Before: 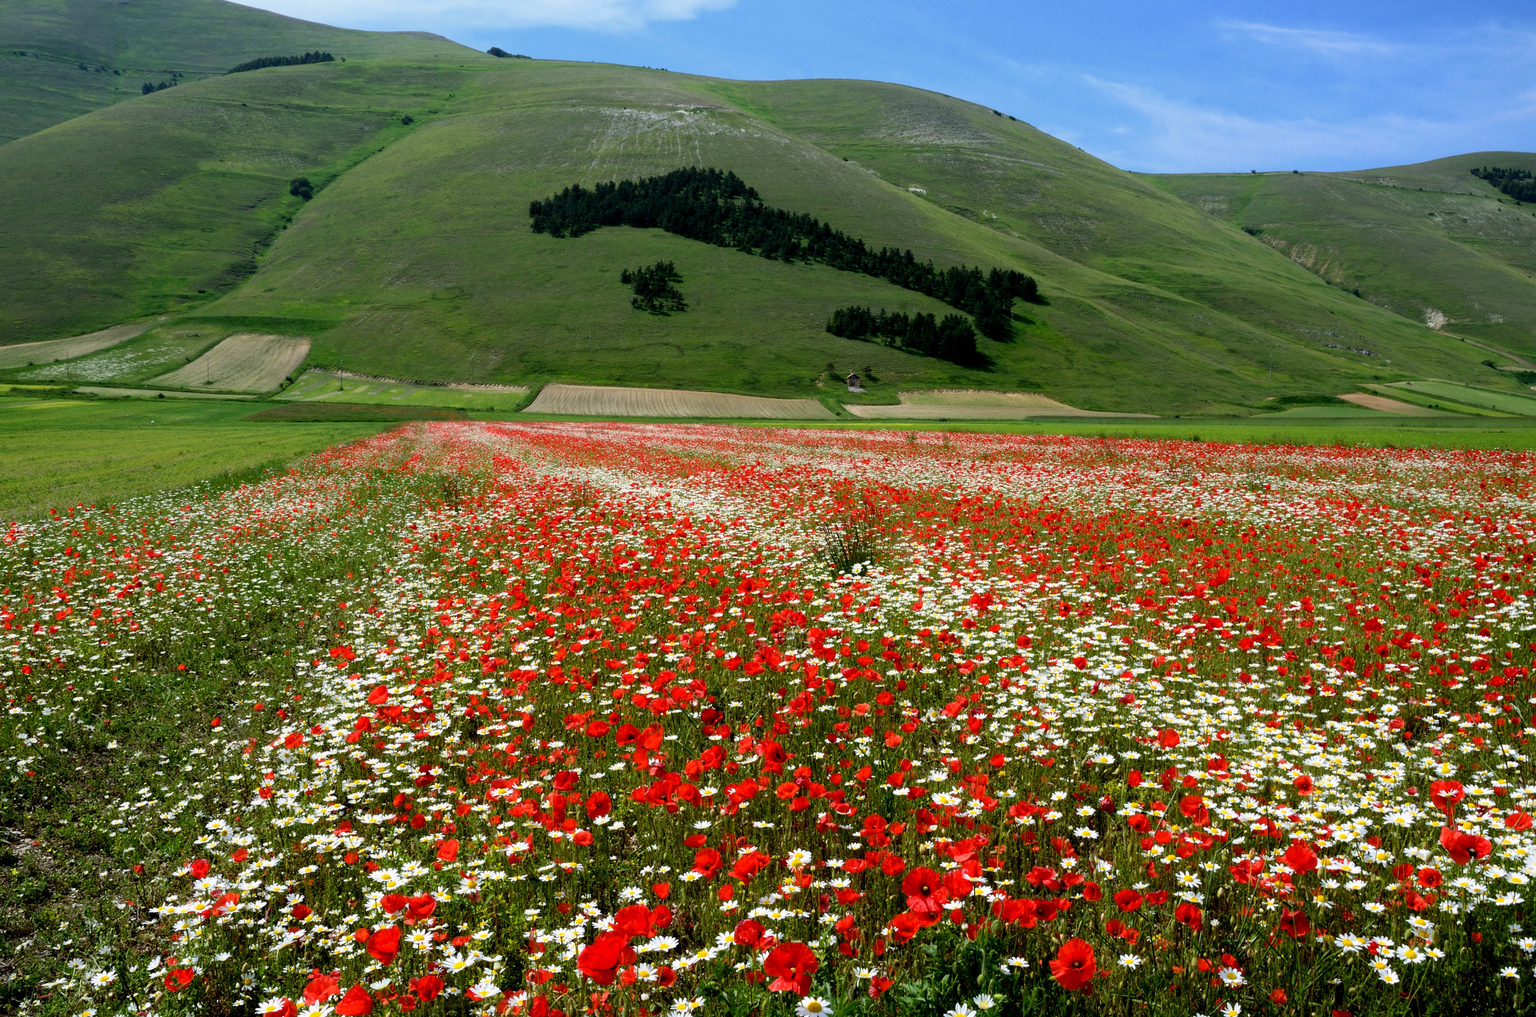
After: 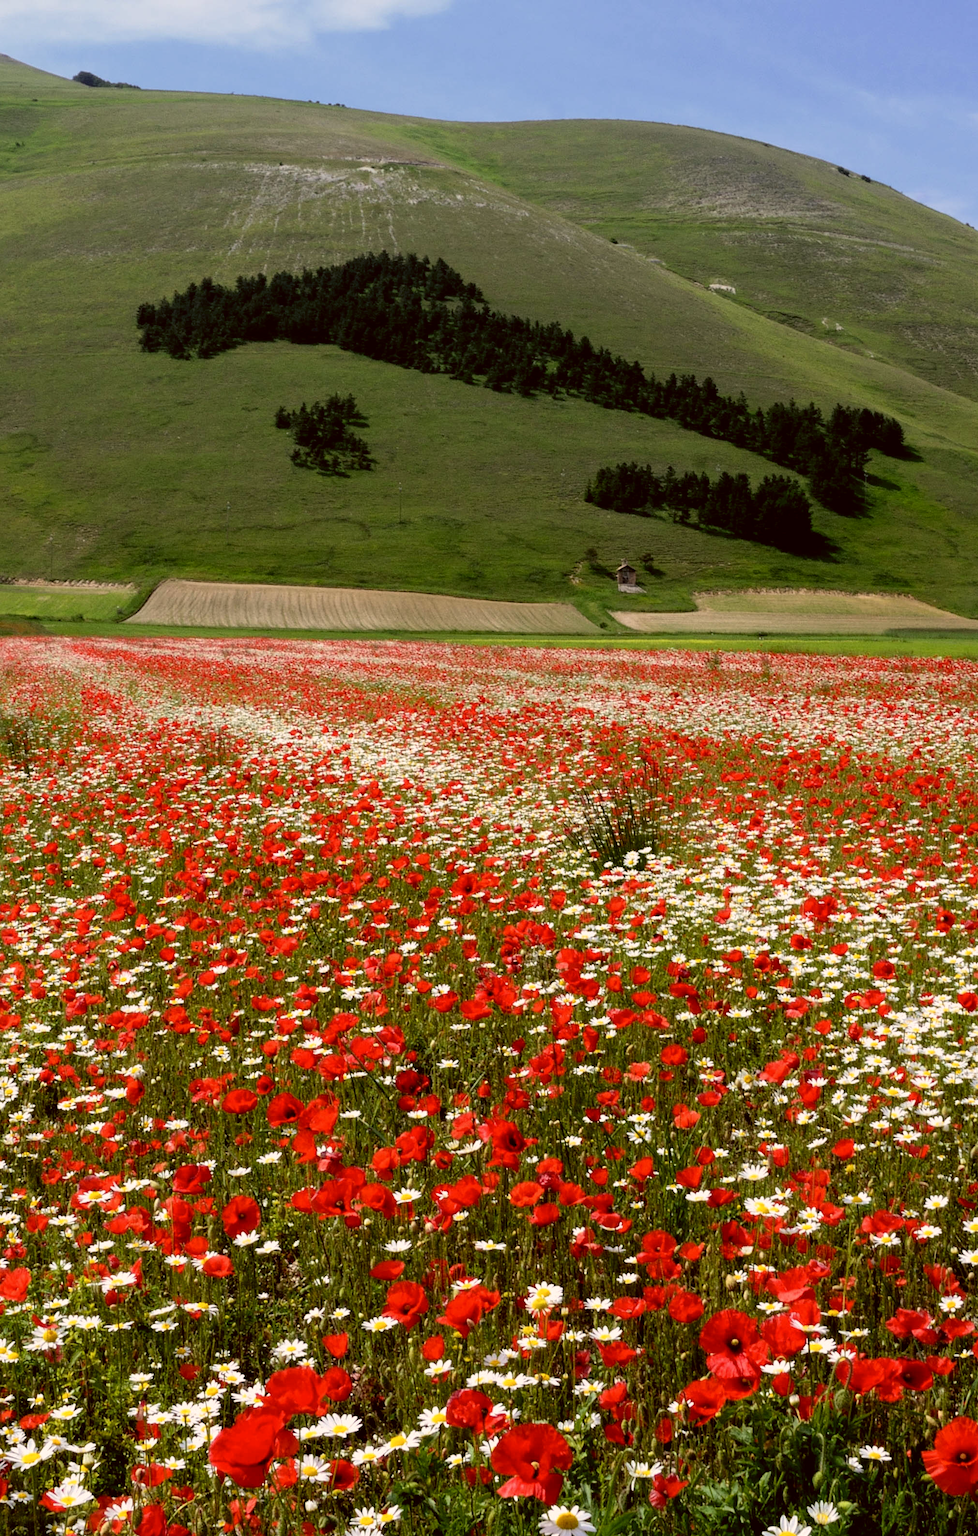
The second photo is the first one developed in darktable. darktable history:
crop: left 28.583%, right 29.231%
color correction: highlights a* 6.27, highlights b* 8.19, shadows a* 5.94, shadows b* 7.23, saturation 0.9
